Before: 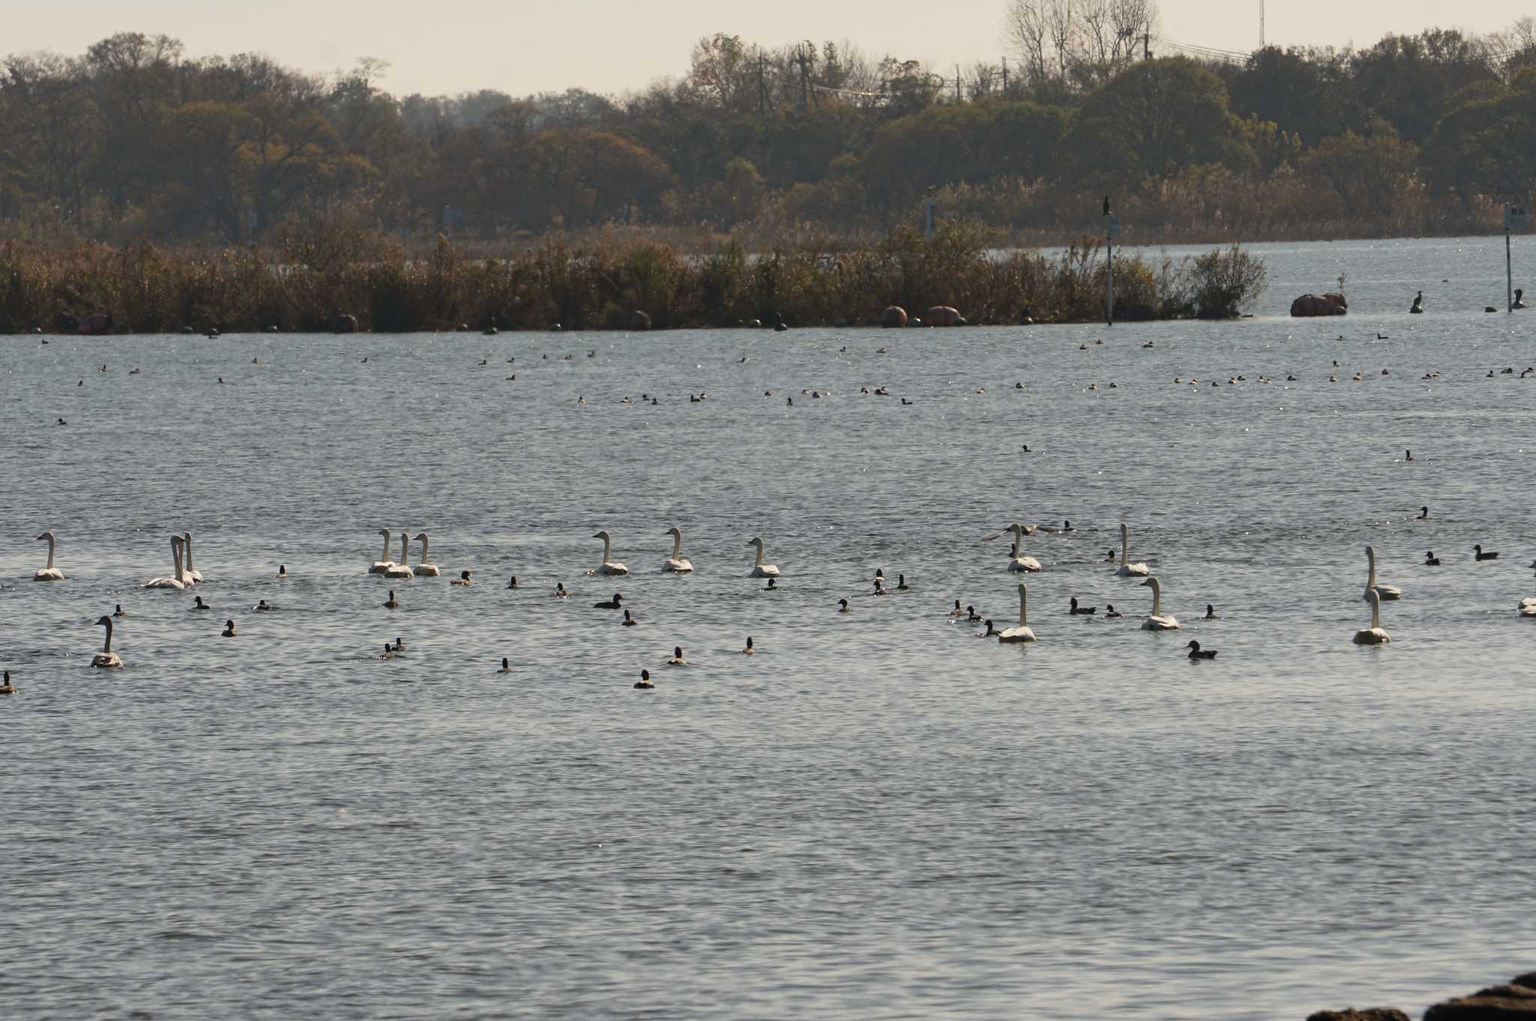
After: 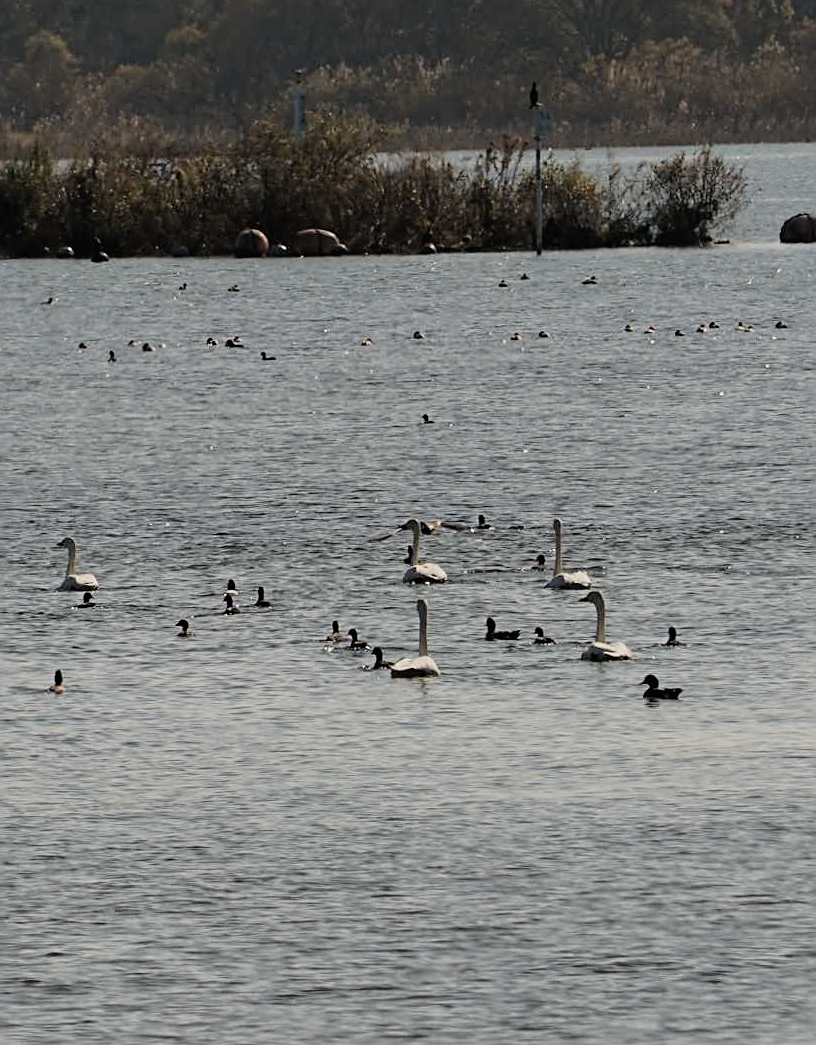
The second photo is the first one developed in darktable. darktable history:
crop: left 45.972%, top 13.161%, right 14.144%, bottom 10.043%
filmic rgb: black relative exposure -7.71 EV, white relative exposure 4.37 EV, threshold 3.03 EV, hardness 3.76, latitude 49.04%, contrast 1.1, enable highlight reconstruction true
sharpen: on, module defaults
